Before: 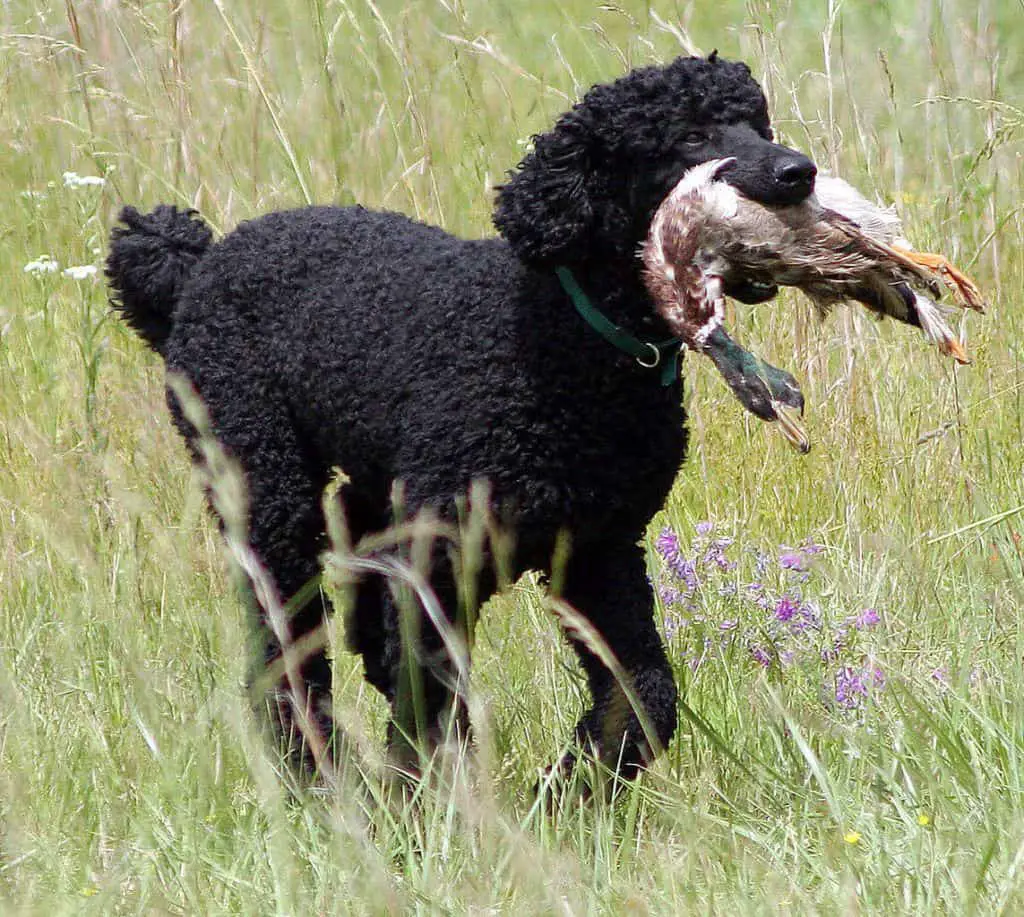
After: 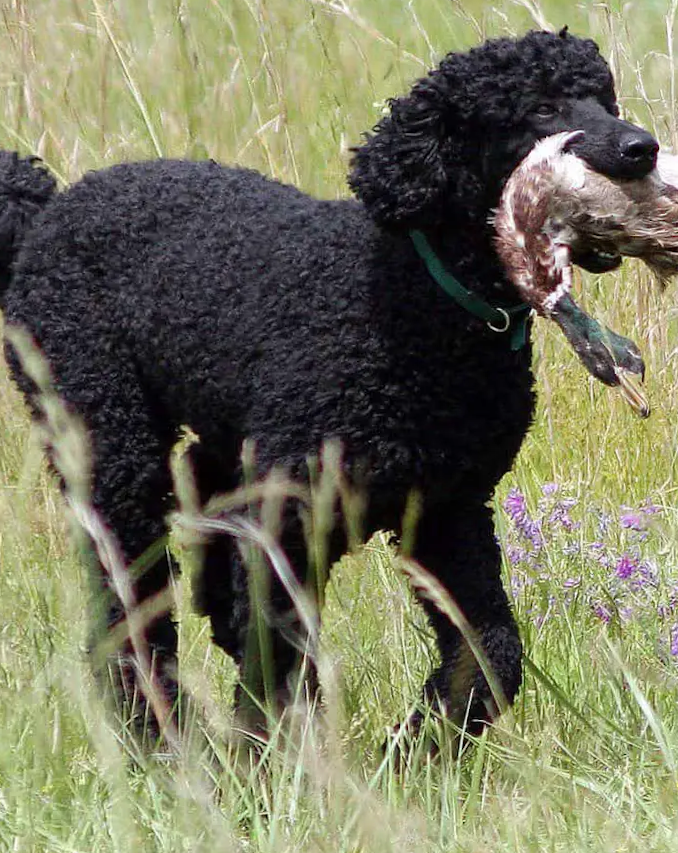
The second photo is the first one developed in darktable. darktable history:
crop and rotate: left 17.732%, right 15.423%
rotate and perspective: rotation 0.679°, lens shift (horizontal) 0.136, crop left 0.009, crop right 0.991, crop top 0.078, crop bottom 0.95
